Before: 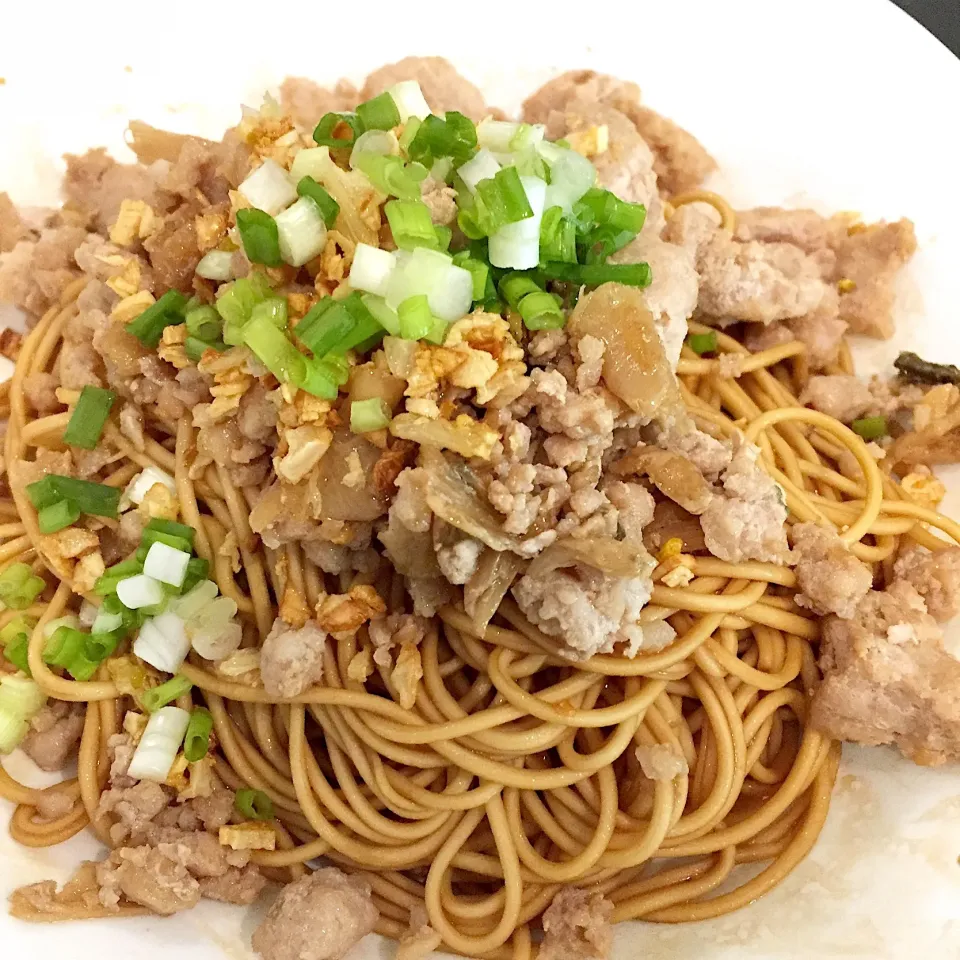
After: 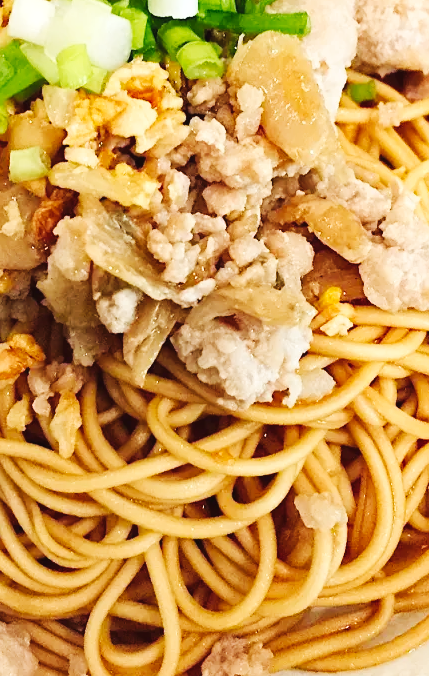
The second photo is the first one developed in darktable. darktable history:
crop: left 35.538%, top 26.193%, right 19.725%, bottom 3.382%
exposure: compensate highlight preservation false
tone curve: curves: ch0 [(0, 0.026) (0.184, 0.172) (0.391, 0.468) (0.446, 0.56) (0.605, 0.758) (0.831, 0.931) (0.992, 1)]; ch1 [(0, 0) (0.437, 0.447) (0.501, 0.502) (0.538, 0.539) (0.574, 0.589) (0.617, 0.64) (0.699, 0.749) (0.859, 0.919) (1, 1)]; ch2 [(0, 0) (0.33, 0.301) (0.421, 0.443) (0.447, 0.482) (0.499, 0.509) (0.538, 0.564) (0.585, 0.615) (0.664, 0.664) (1, 1)], preserve colors none
